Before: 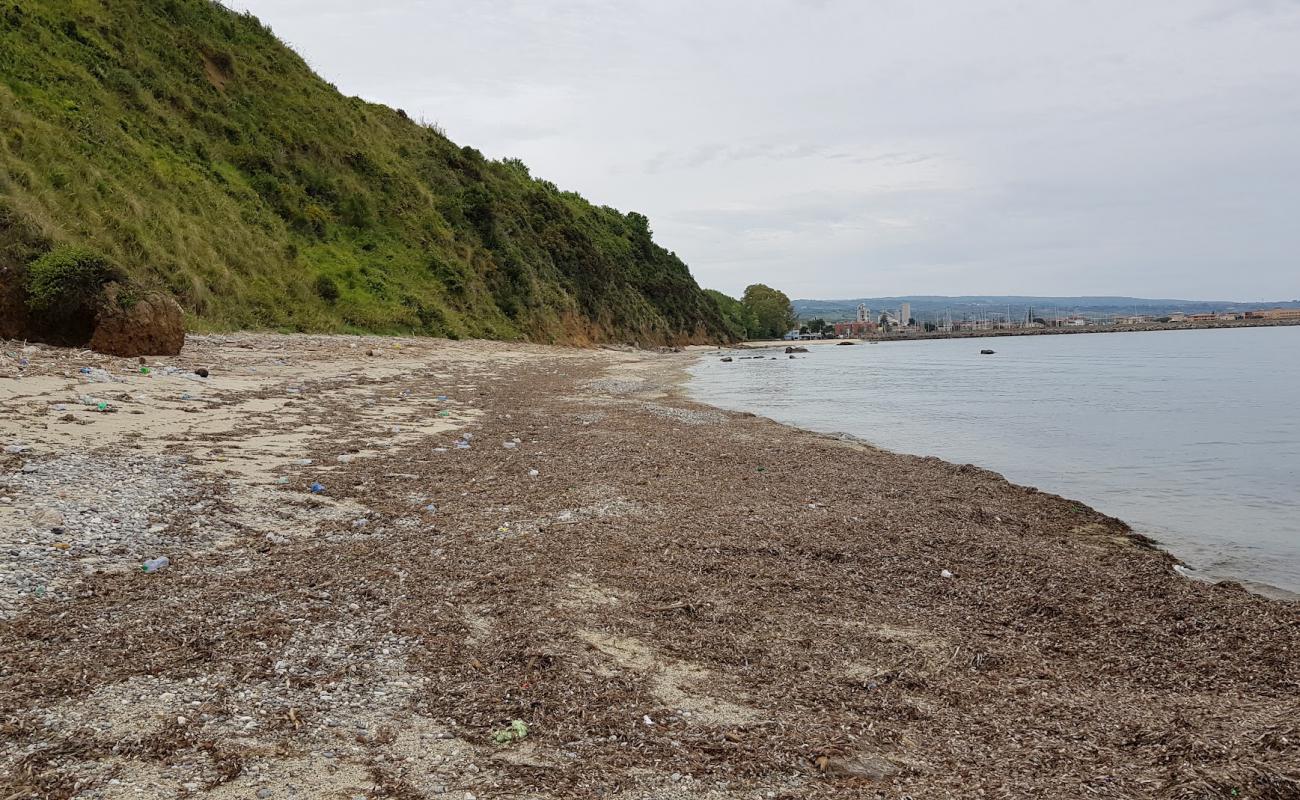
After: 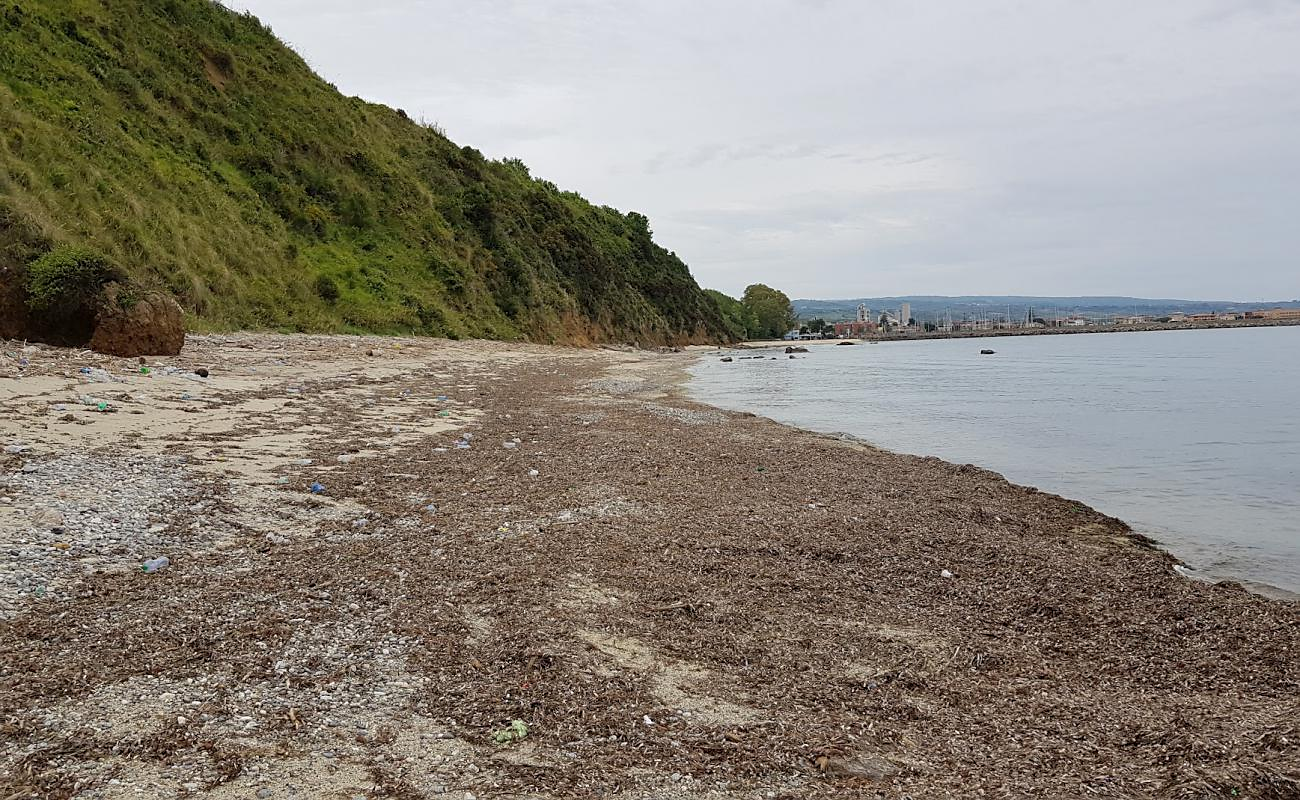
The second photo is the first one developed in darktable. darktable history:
sharpen: radius 1.44, amount 0.41, threshold 1.664
